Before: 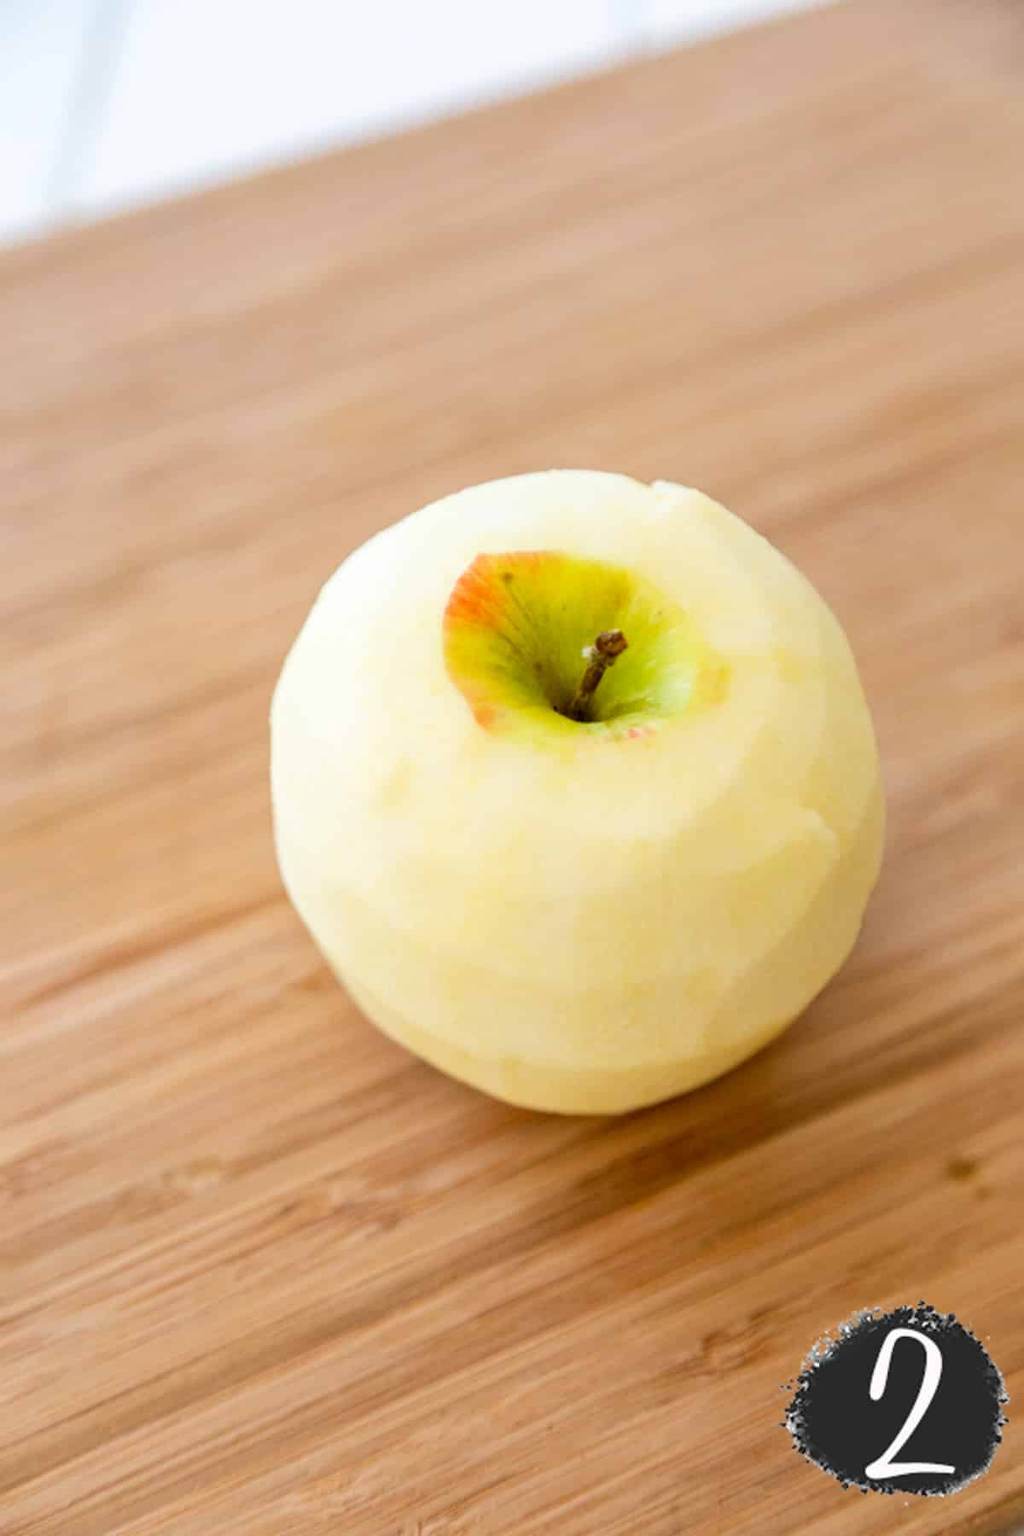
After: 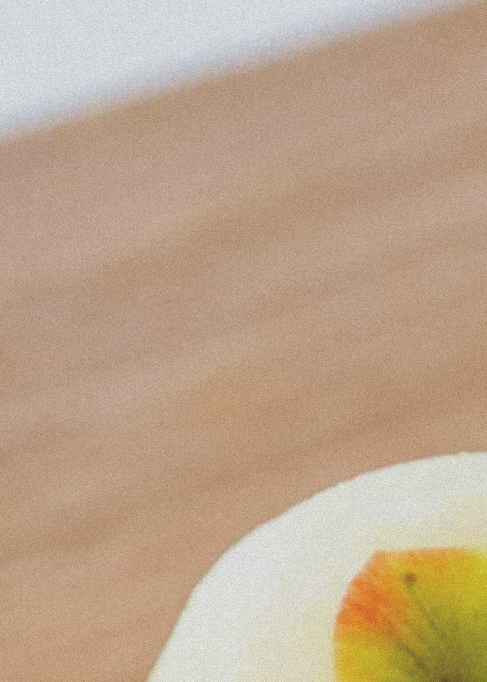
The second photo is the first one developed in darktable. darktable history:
grain: mid-tones bias 0%
crop: left 15.452%, top 5.459%, right 43.956%, bottom 56.62%
exposure: black level correction -0.036, exposure -0.497 EV, compensate highlight preservation false
